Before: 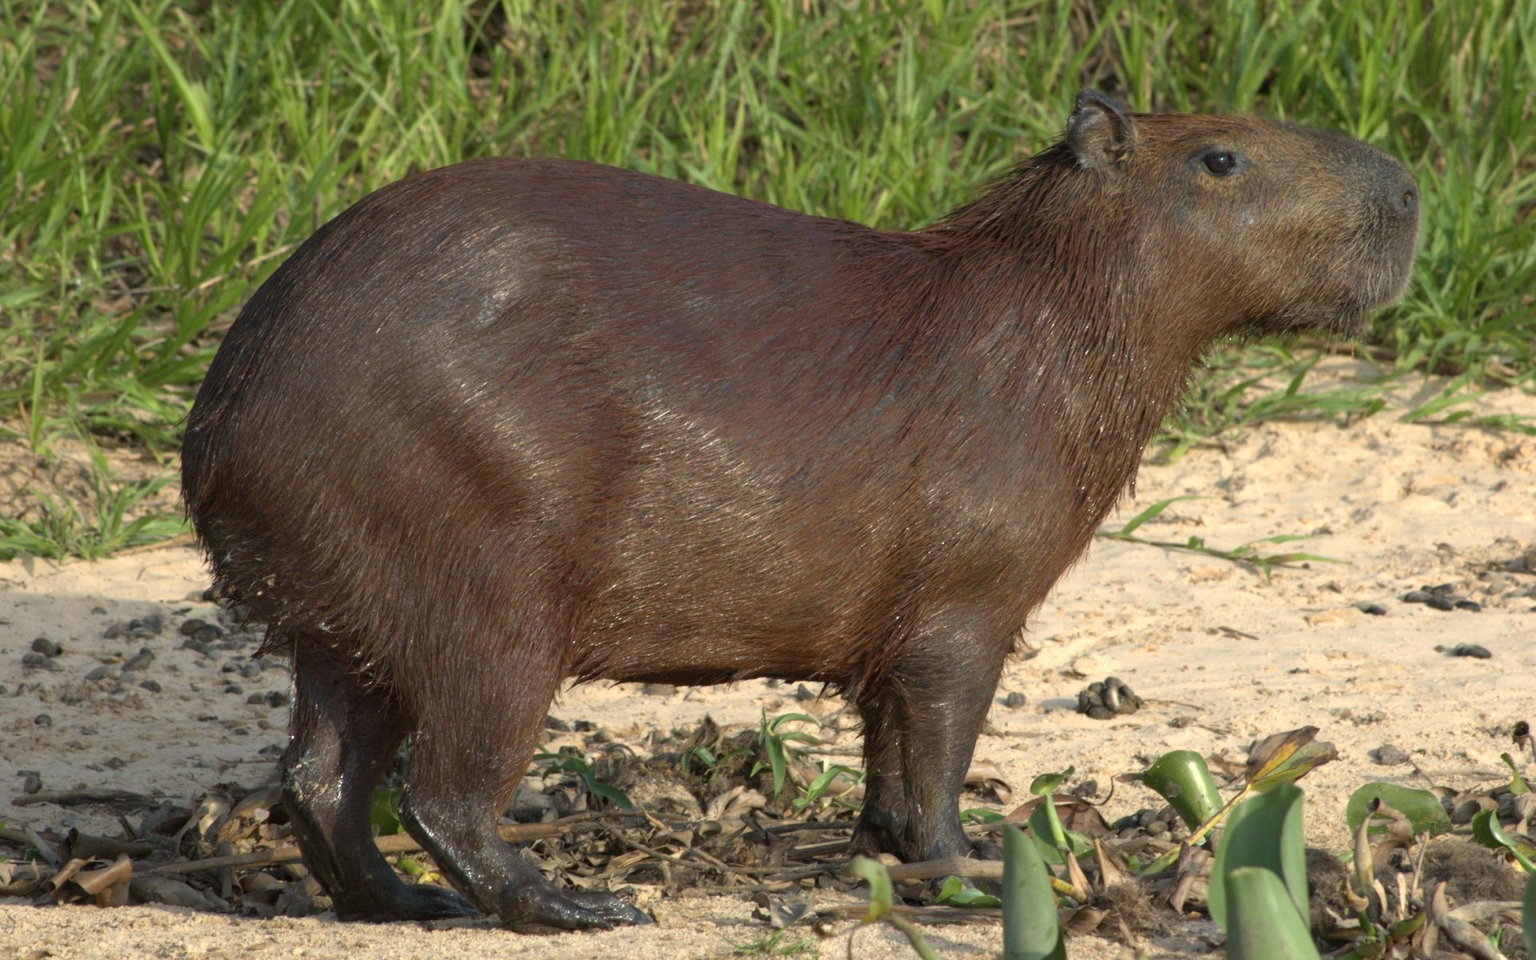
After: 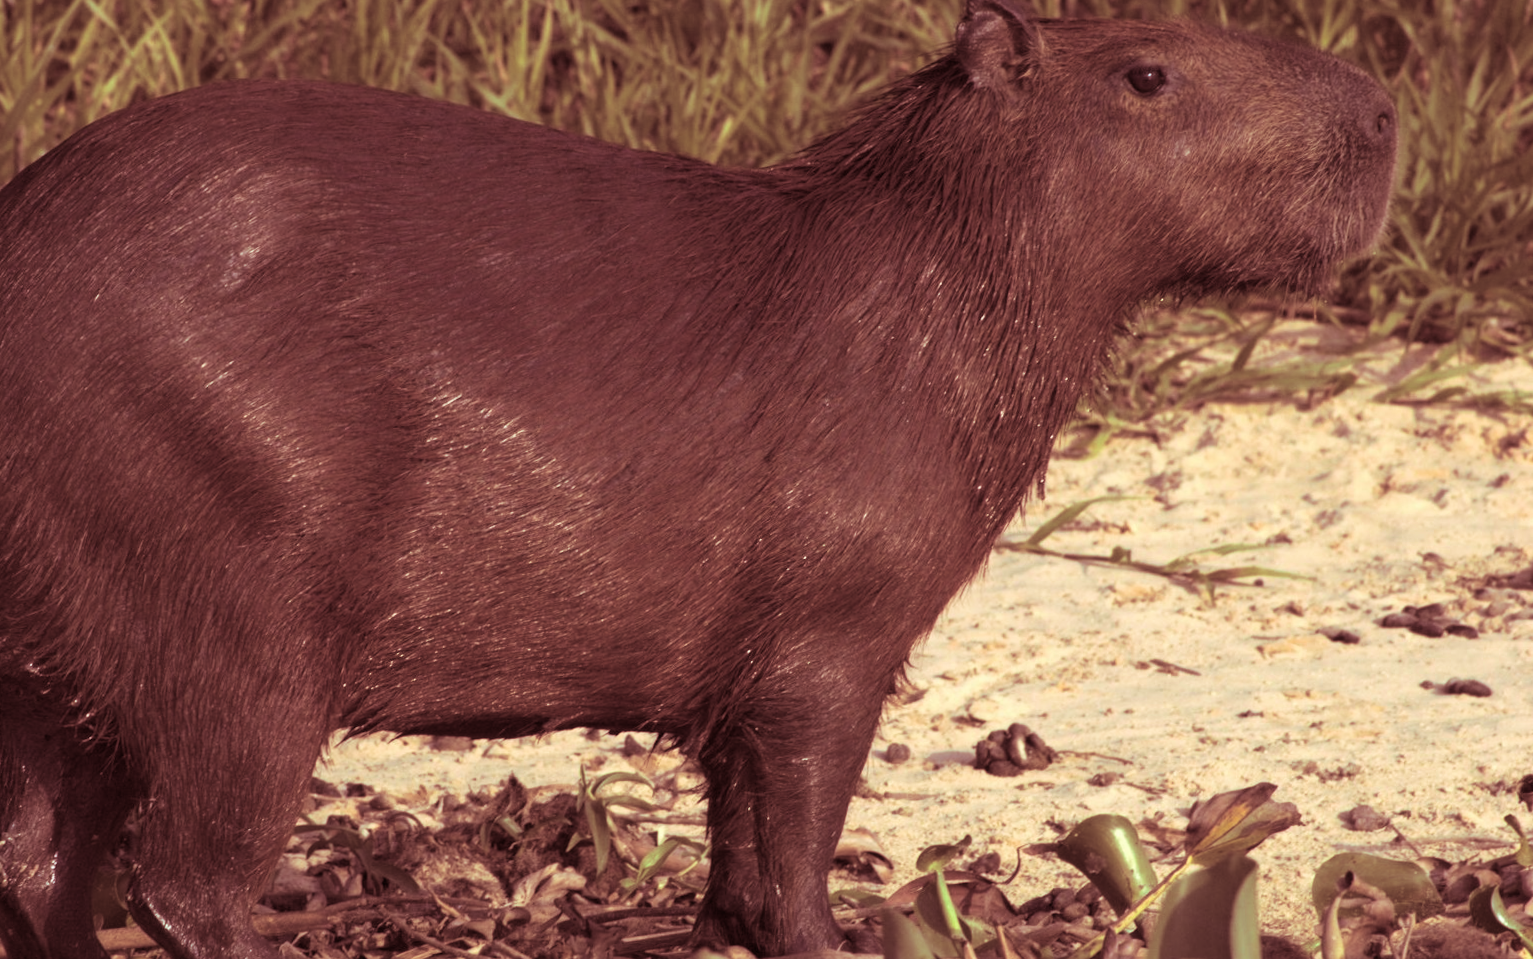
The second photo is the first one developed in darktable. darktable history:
crop: left 19.159%, top 9.58%, bottom 9.58%
rotate and perspective: rotation -0.45°, automatic cropping original format, crop left 0.008, crop right 0.992, crop top 0.012, crop bottom 0.988
velvia: on, module defaults
split-toning: highlights › saturation 0, balance -61.83
